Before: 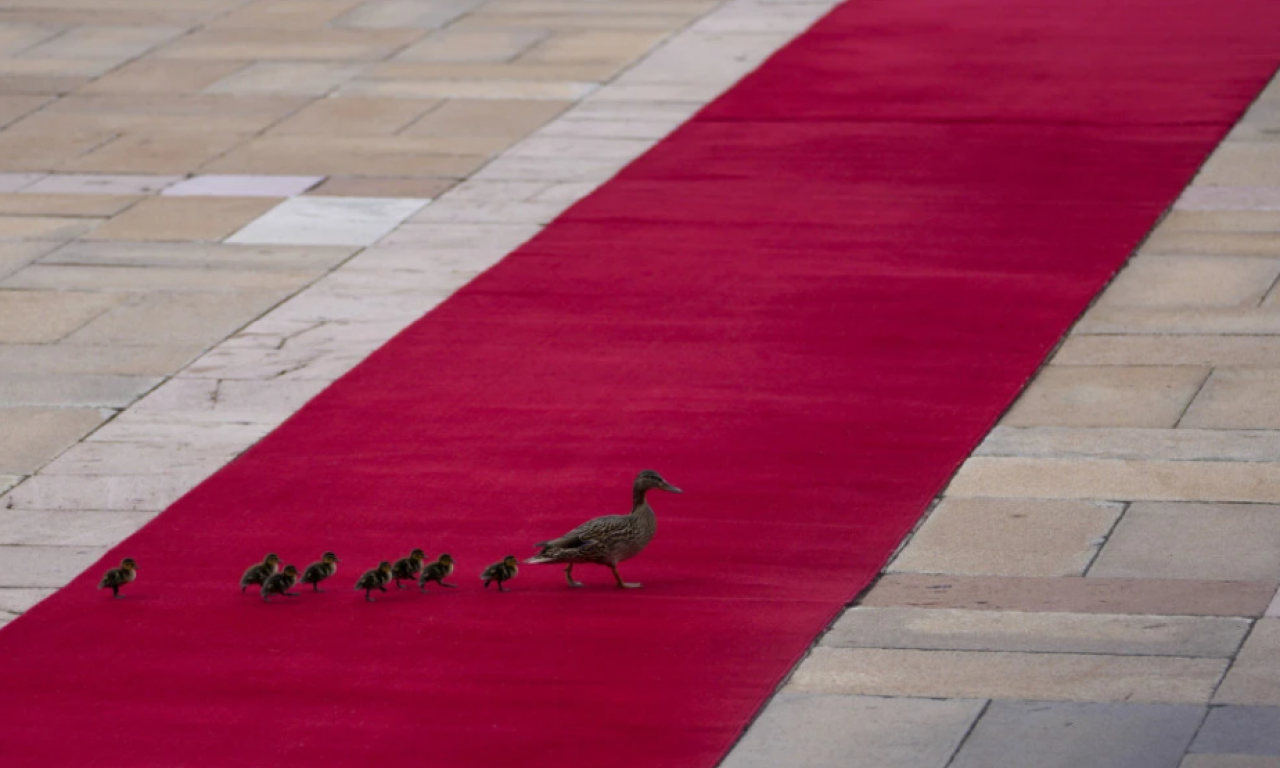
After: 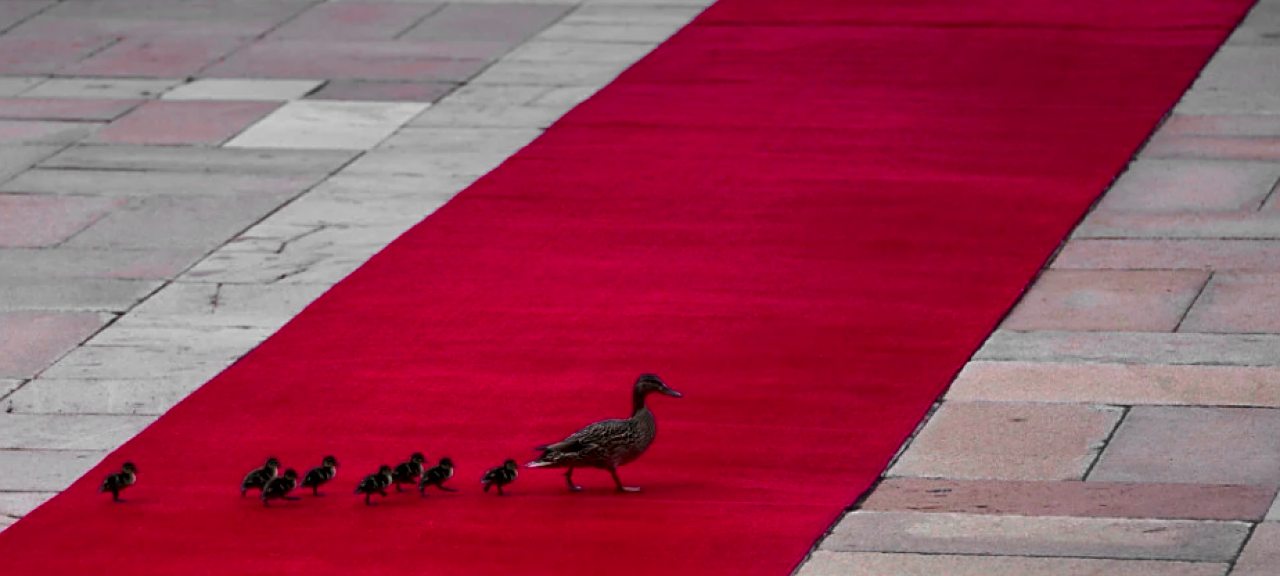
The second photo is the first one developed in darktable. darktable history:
tone equalizer: -8 EV -0.417 EV, -7 EV -0.389 EV, -6 EV -0.333 EV, -5 EV -0.222 EV, -3 EV 0.222 EV, -2 EV 0.333 EV, -1 EV 0.389 EV, +0 EV 0.417 EV, edges refinement/feathering 500, mask exposure compensation -1.57 EV, preserve details no
color zones: curves: ch1 [(0, 0.831) (0.08, 0.771) (0.157, 0.268) (0.241, 0.207) (0.562, -0.005) (0.714, -0.013) (0.876, 0.01) (1, 0.831)]
local contrast: mode bilateral grid, contrast 20, coarseness 50, detail 120%, midtone range 0.2
crop and rotate: top 12.5%, bottom 12.5%
exposure: exposure -0.05 EV
contrast brightness saturation: contrast 0.03, brightness -0.04
sharpen: on, module defaults
graduated density: hue 238.83°, saturation 50%
